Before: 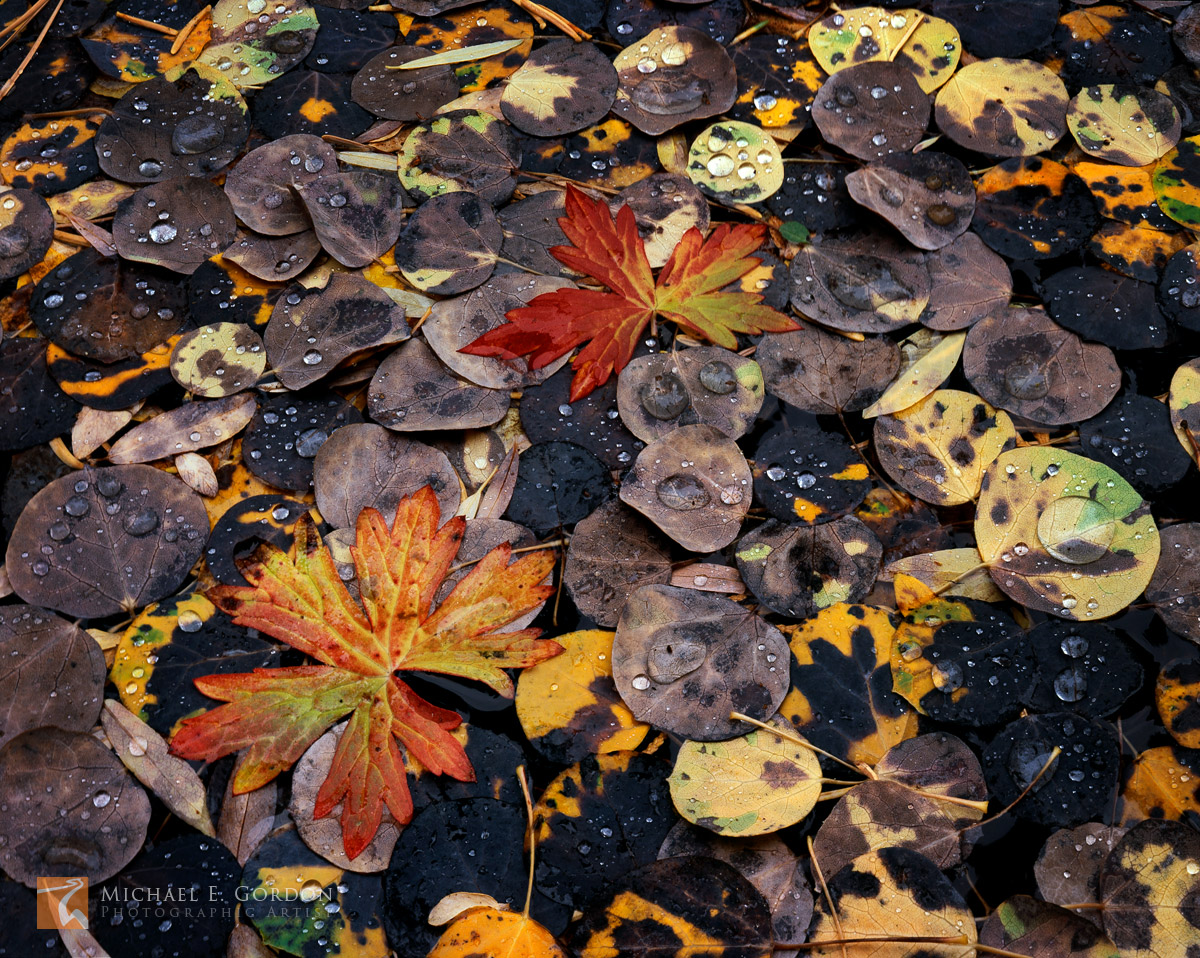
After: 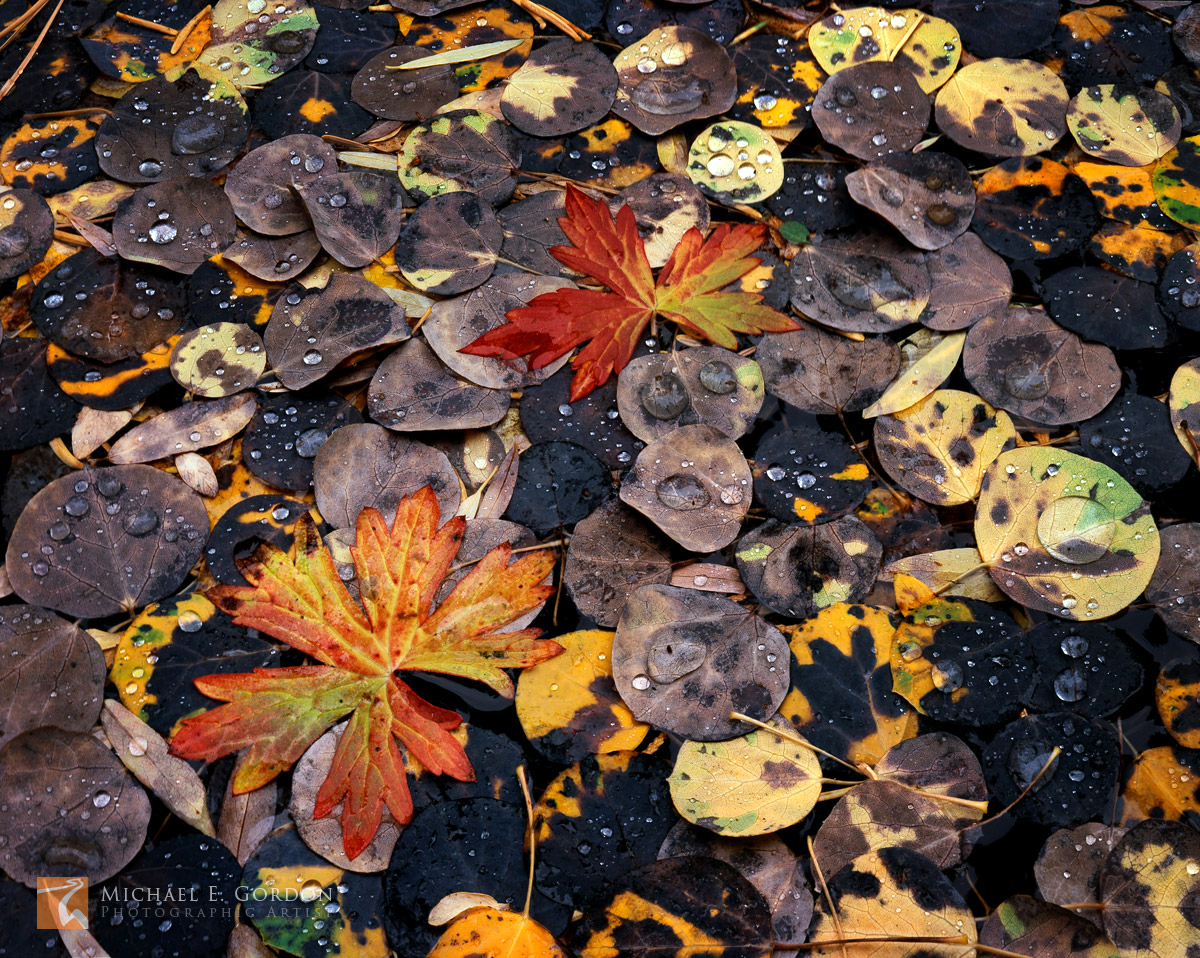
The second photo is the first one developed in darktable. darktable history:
exposure: exposure 0.208 EV, compensate exposure bias true, compensate highlight preservation false
